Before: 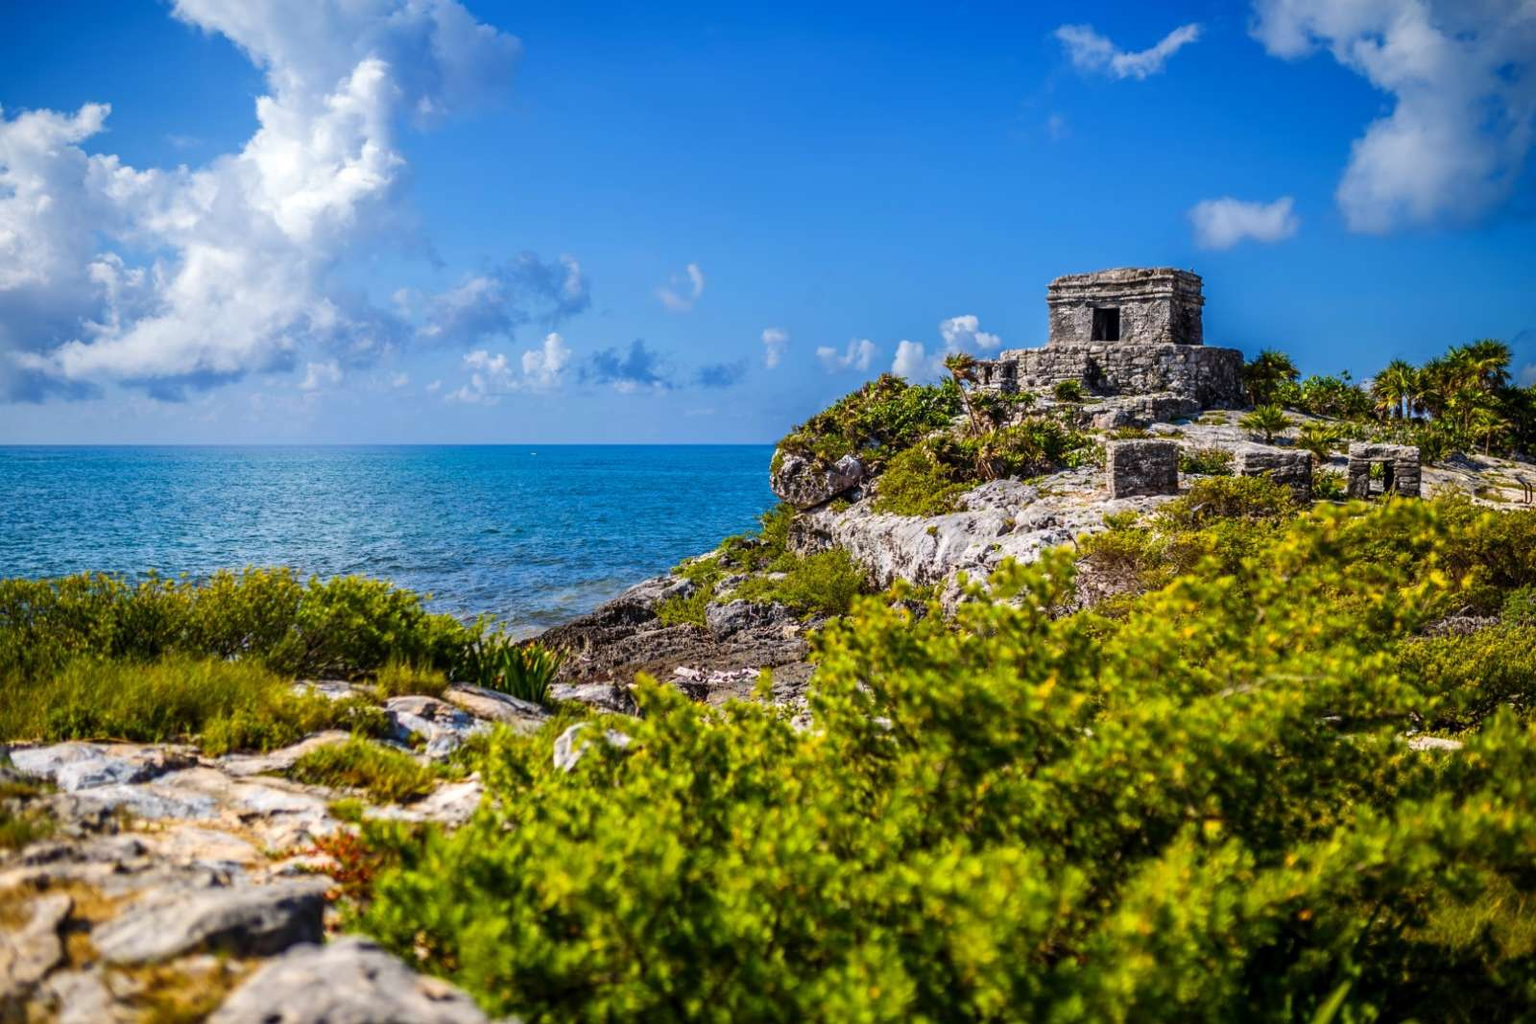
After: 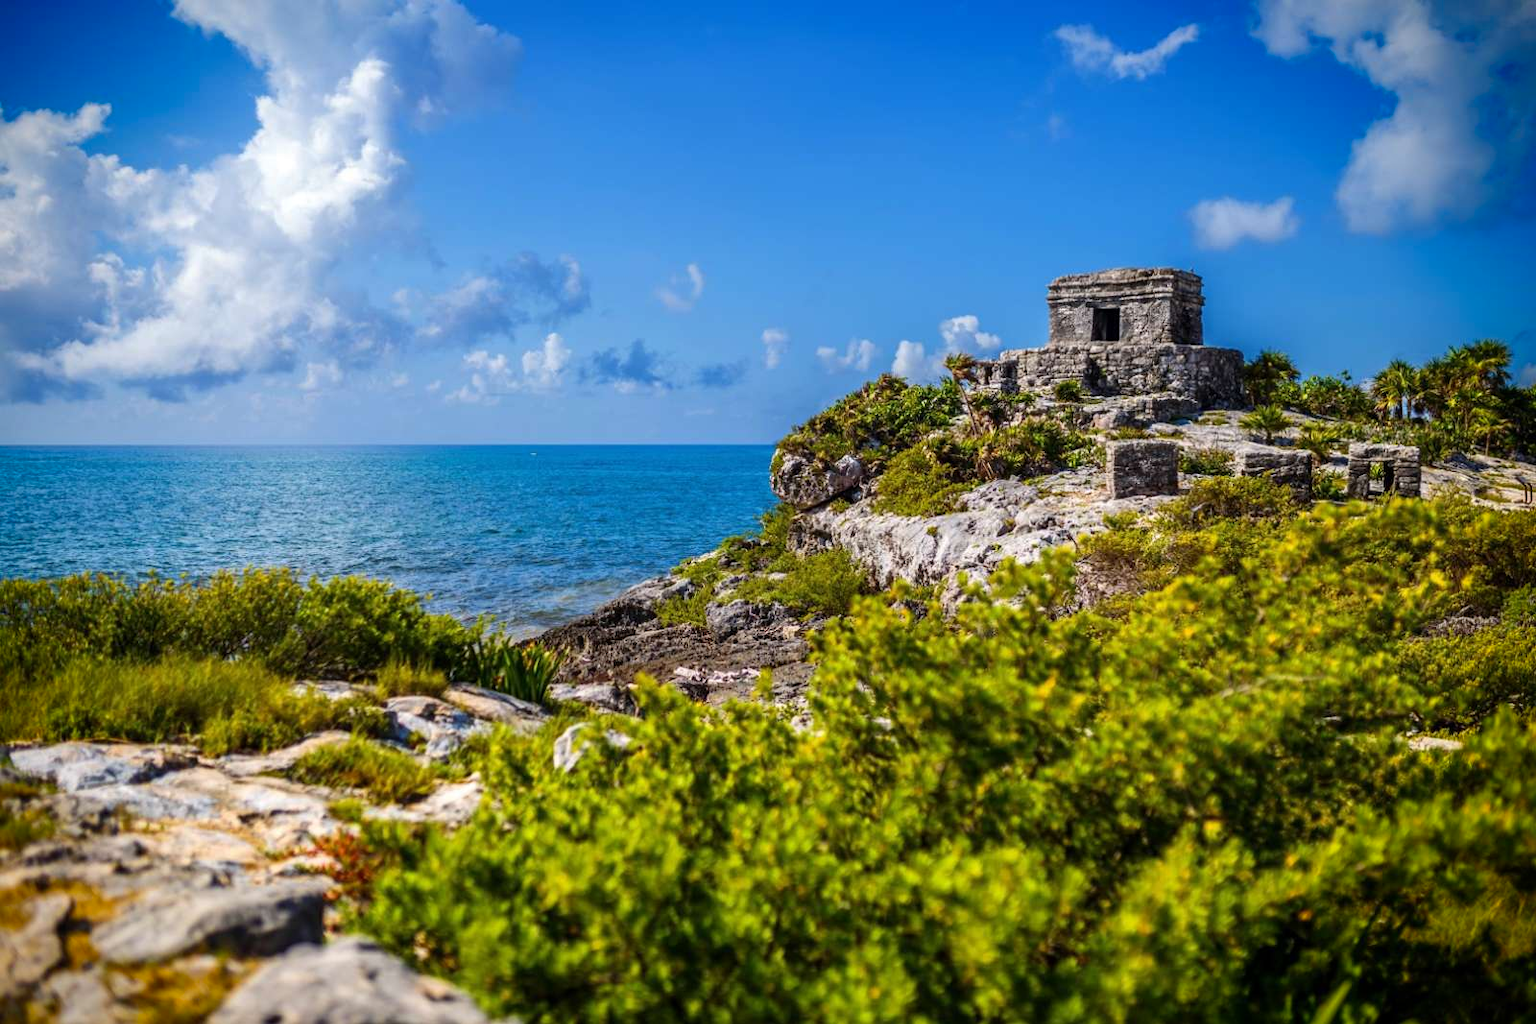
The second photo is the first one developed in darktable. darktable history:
vignetting: fall-off start 88.9%, fall-off radius 43.89%, saturation 0.384, width/height ratio 1.165
color correction: highlights b* 0.049
